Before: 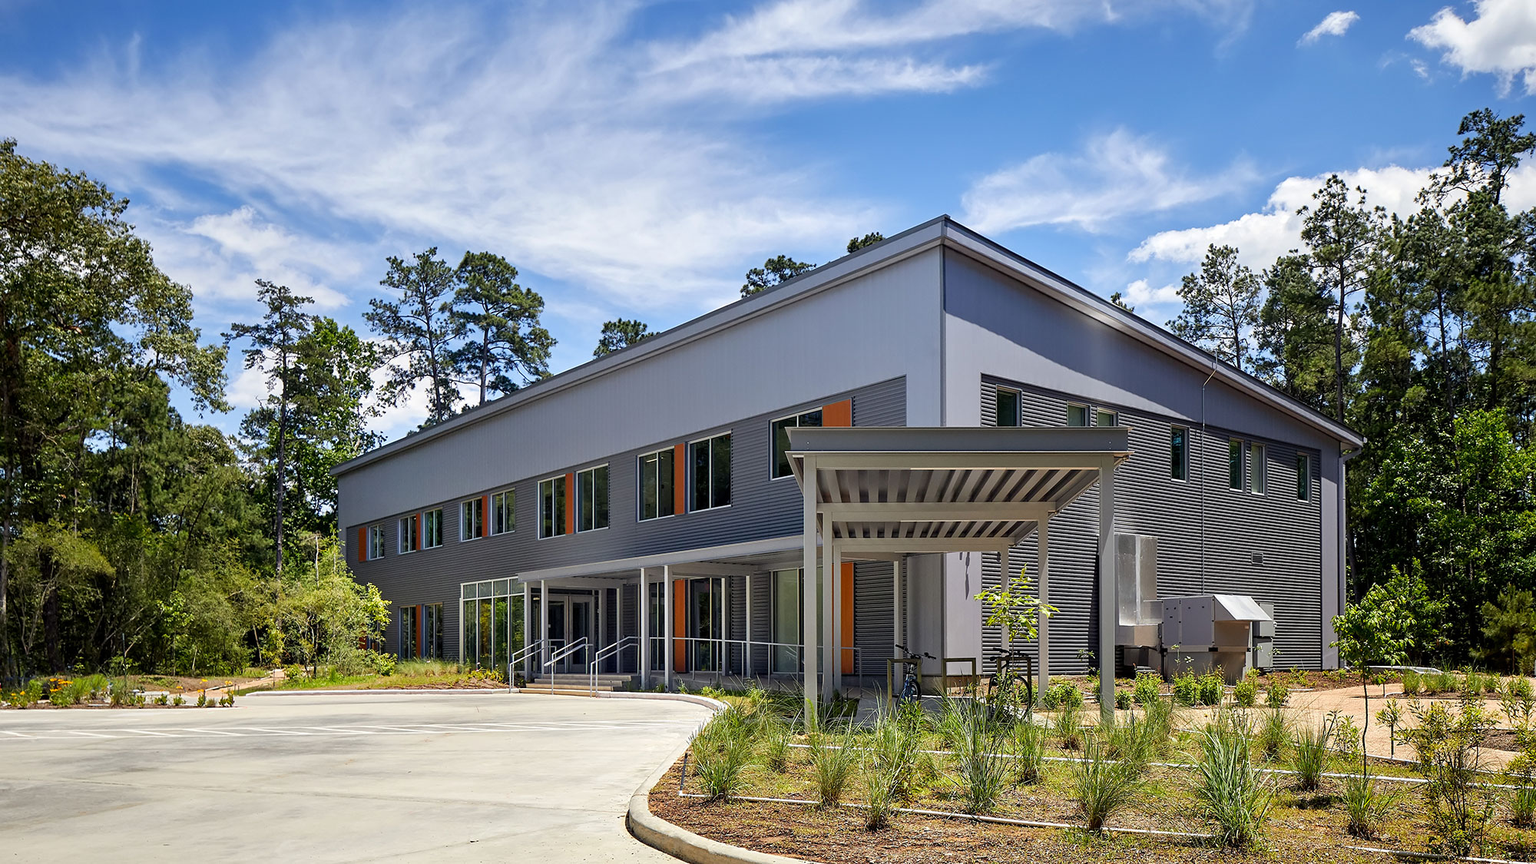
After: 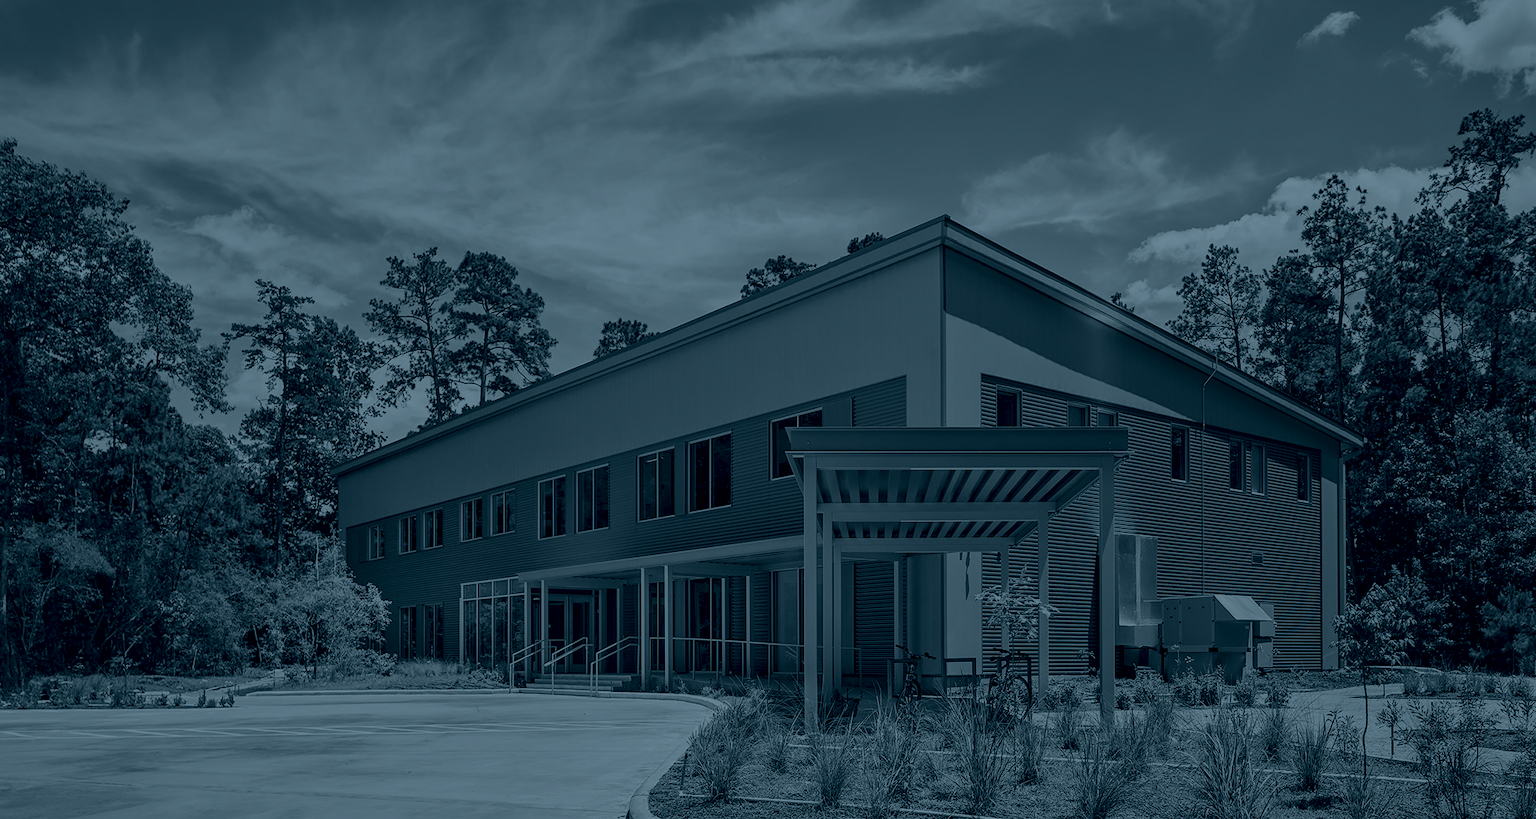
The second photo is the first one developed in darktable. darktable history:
crop and rotate: top 0%, bottom 5.097%
local contrast: detail 110%
colorize: hue 194.4°, saturation 29%, source mix 61.75%, lightness 3.98%, version 1
shadows and highlights: shadows 62.66, white point adjustment 0.37, highlights -34.44, compress 83.82%
white balance: red 1, blue 1
